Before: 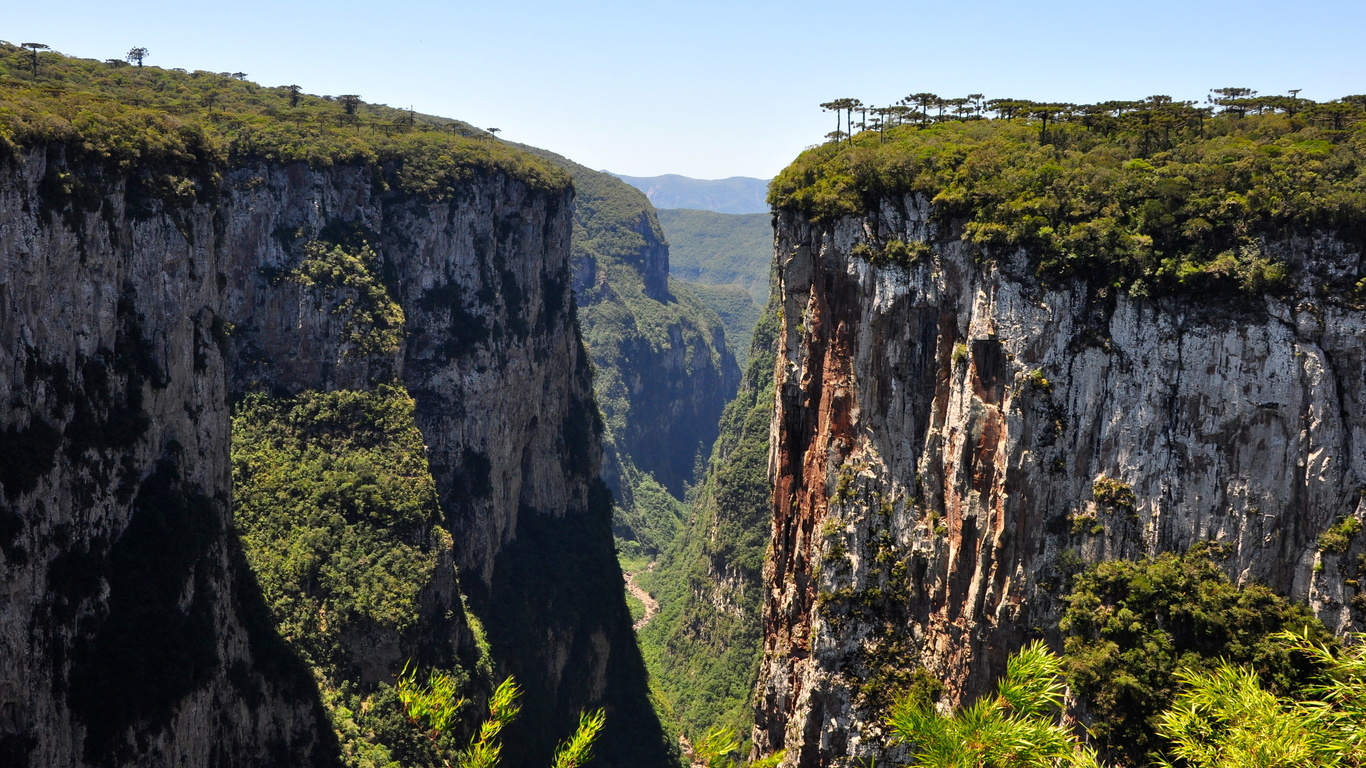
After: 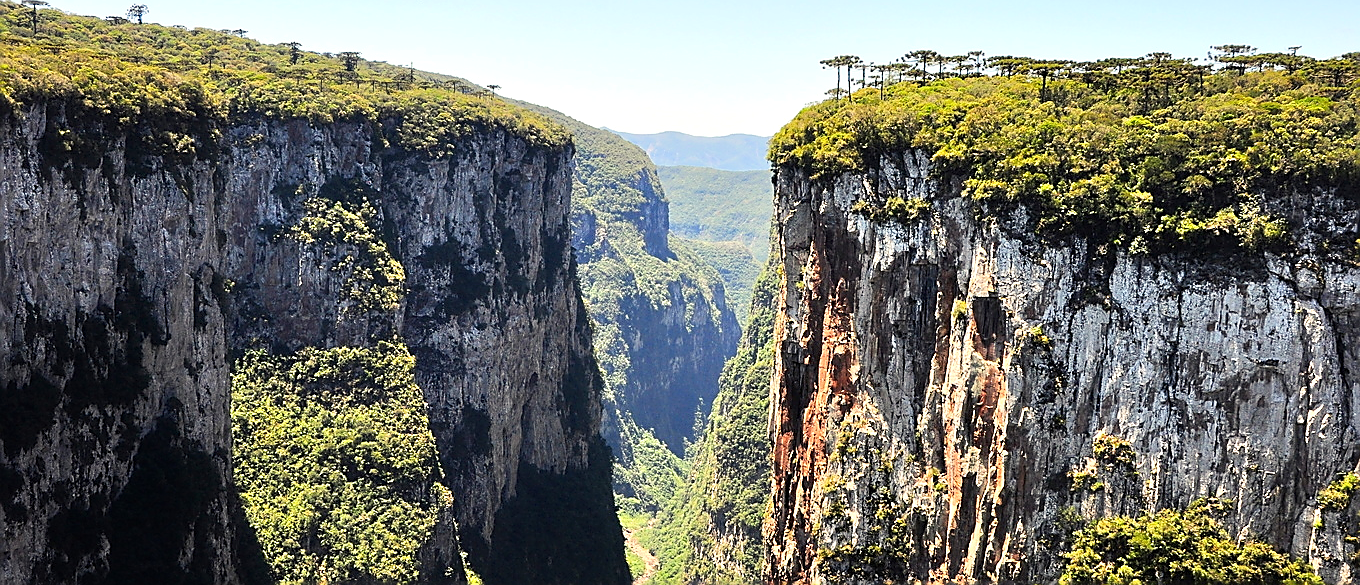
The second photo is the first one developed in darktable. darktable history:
sharpen: radius 1.426, amount 1.236, threshold 0.807
tone equalizer: -7 EV 0.162 EV, -6 EV 0.618 EV, -5 EV 1.18 EV, -4 EV 1.36 EV, -3 EV 1.18 EV, -2 EV 0.6 EV, -1 EV 0.158 EV, edges refinement/feathering 500, mask exposure compensation -1.57 EV, preserve details guided filter
crop: top 5.641%, bottom 18.063%
color balance rgb: highlights gain › luminance 6.336%, highlights gain › chroma 2.625%, highlights gain › hue 87.75°, perceptual saturation grading › global saturation -0.108%
